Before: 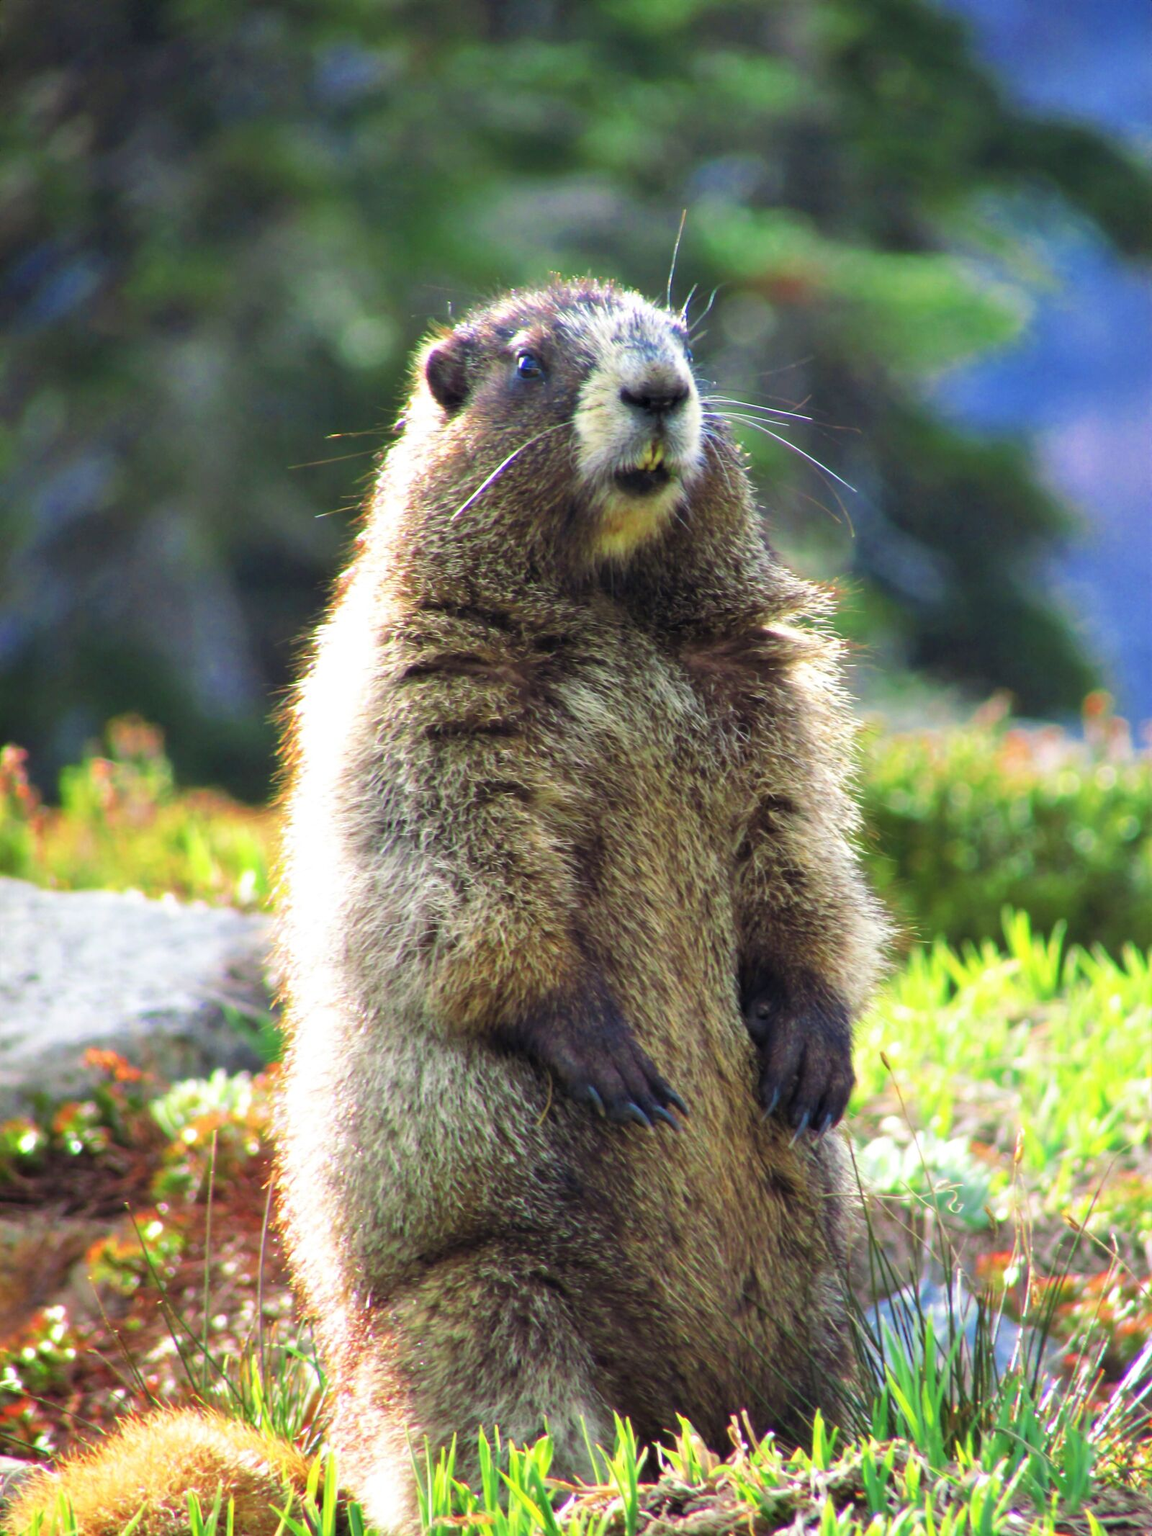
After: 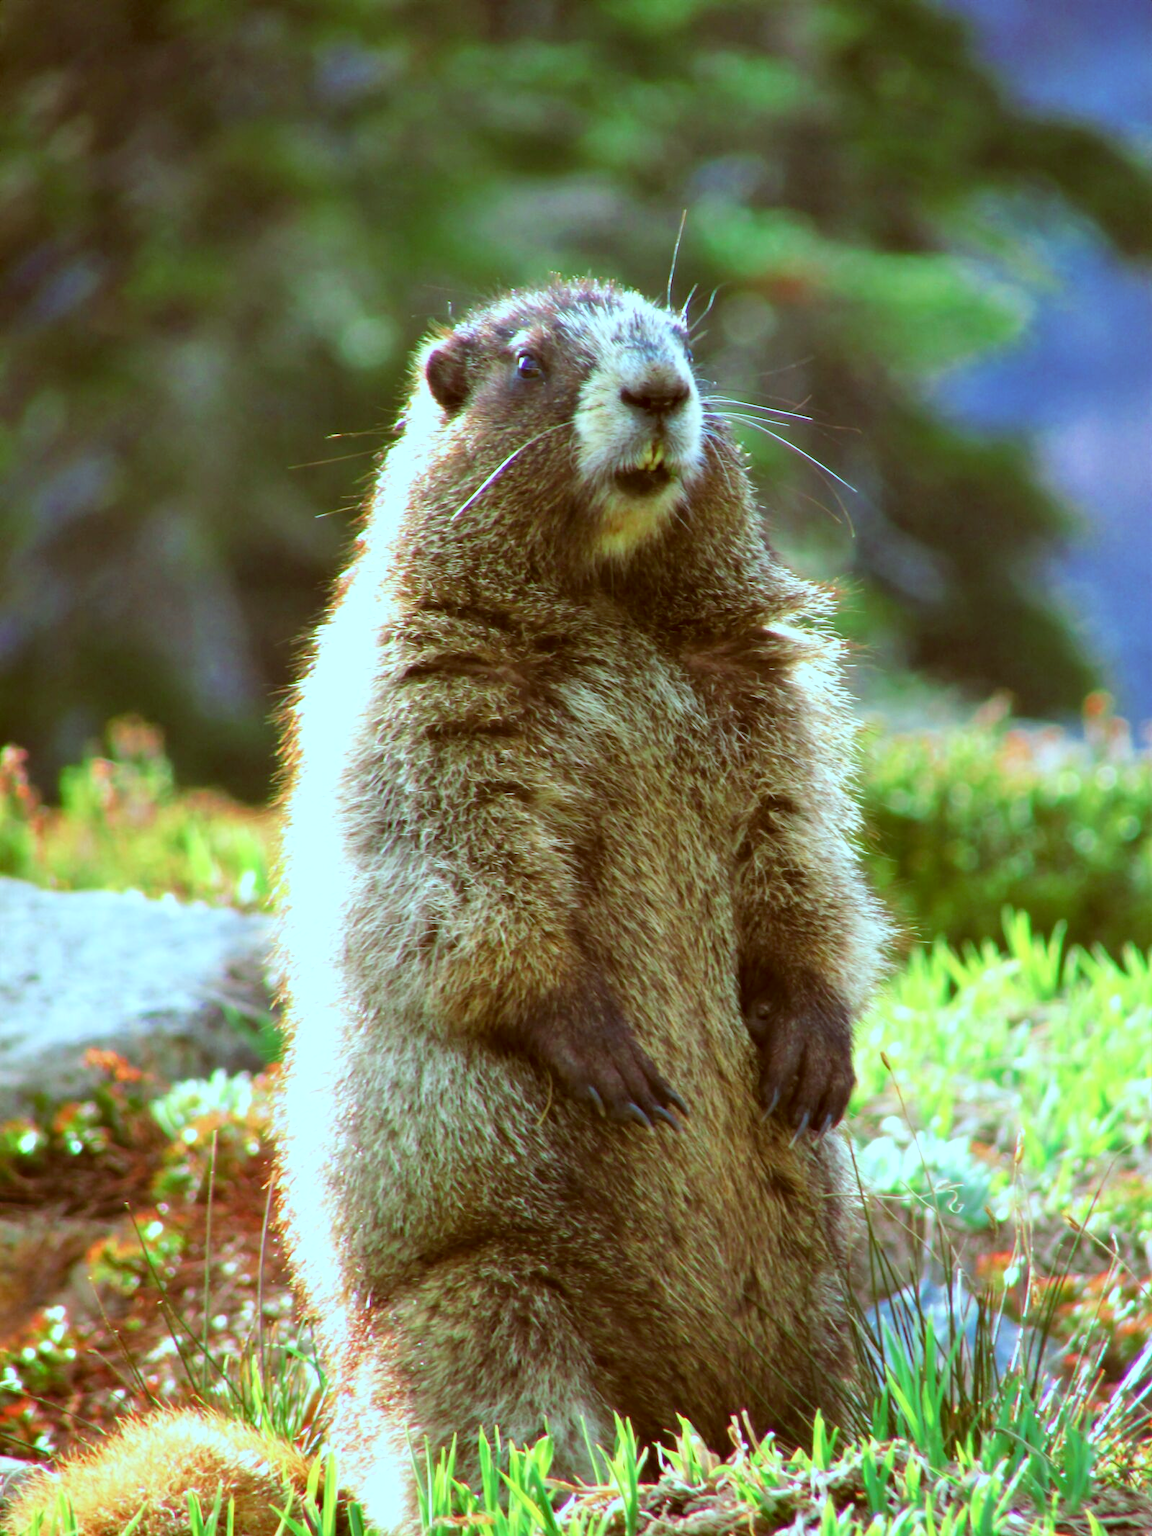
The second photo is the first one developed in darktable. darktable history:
color correction: highlights a* -14.94, highlights b* -16.44, shadows a* 10.46, shadows b* 30.04
